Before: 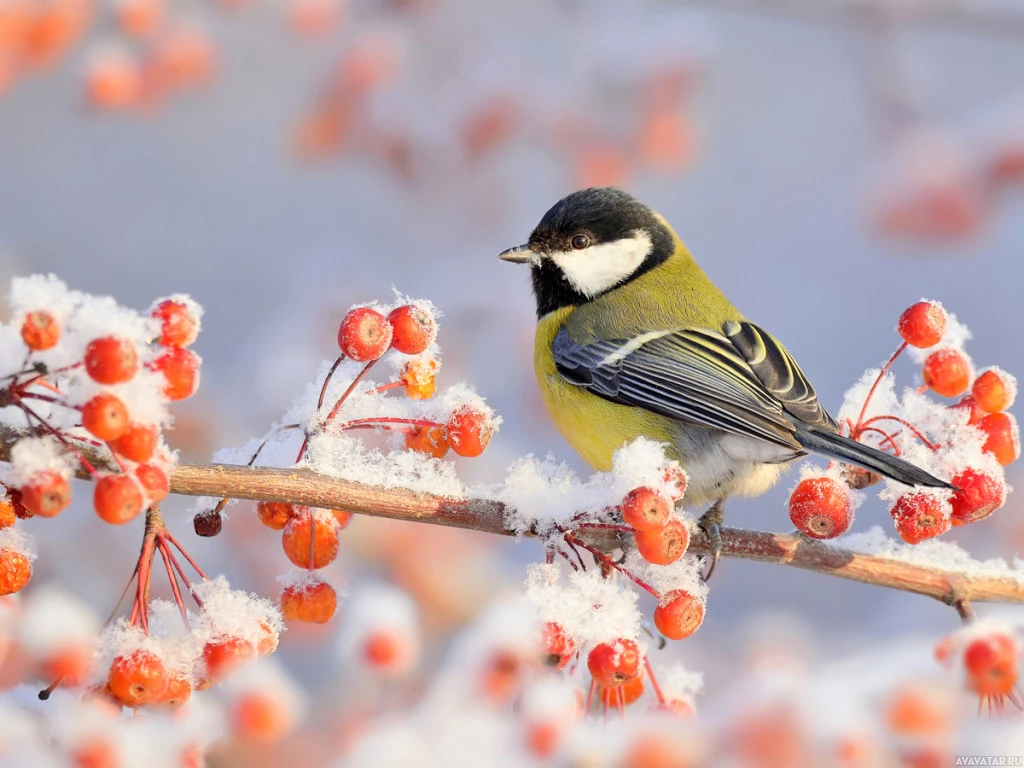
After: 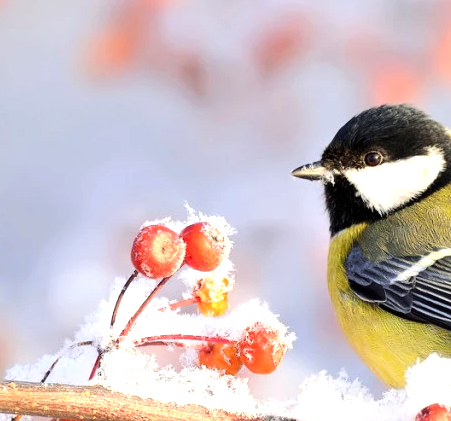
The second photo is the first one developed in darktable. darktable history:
tone equalizer: -8 EV -0.75 EV, -7 EV -0.7 EV, -6 EV -0.6 EV, -5 EV -0.4 EV, -3 EV 0.4 EV, -2 EV 0.6 EV, -1 EV 0.7 EV, +0 EV 0.75 EV, edges refinement/feathering 500, mask exposure compensation -1.57 EV, preserve details no
crop: left 20.248%, top 10.86%, right 35.675%, bottom 34.321%
